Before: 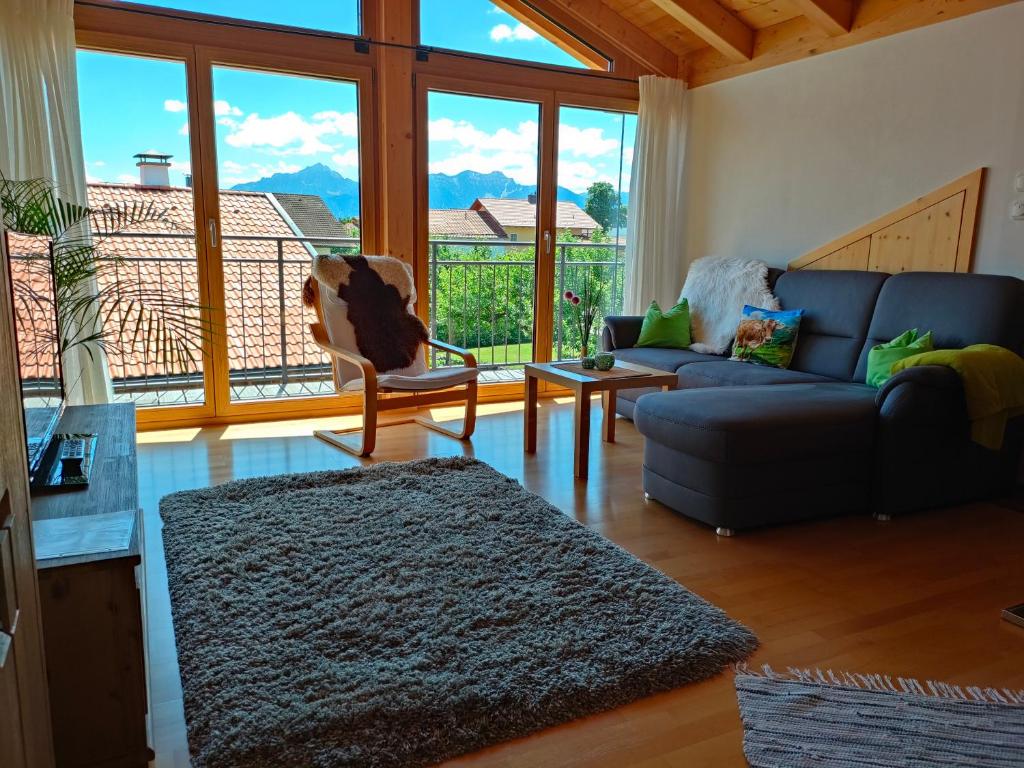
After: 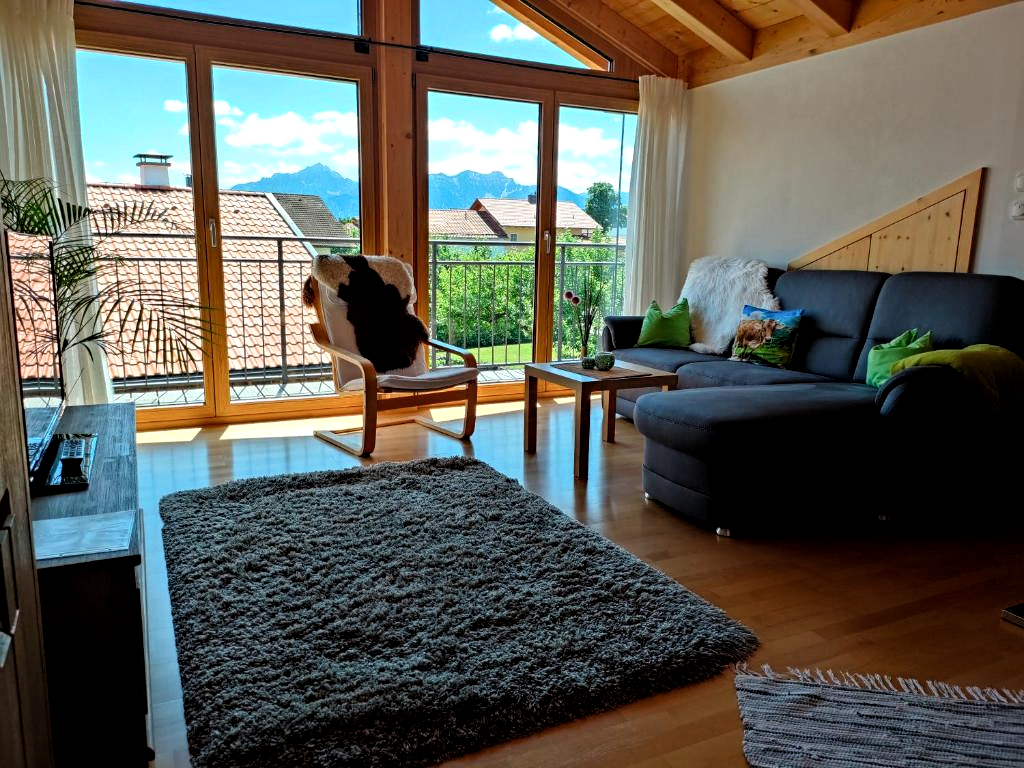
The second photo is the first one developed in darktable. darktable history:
local contrast: highlights 100%, shadows 99%, detail 119%, midtone range 0.2
filmic rgb: black relative exposure -8.66 EV, white relative exposure 2.71 EV, target black luminance 0%, hardness 6.27, latitude 77.24%, contrast 1.326, shadows ↔ highlights balance -0.316%, iterations of high-quality reconstruction 0
